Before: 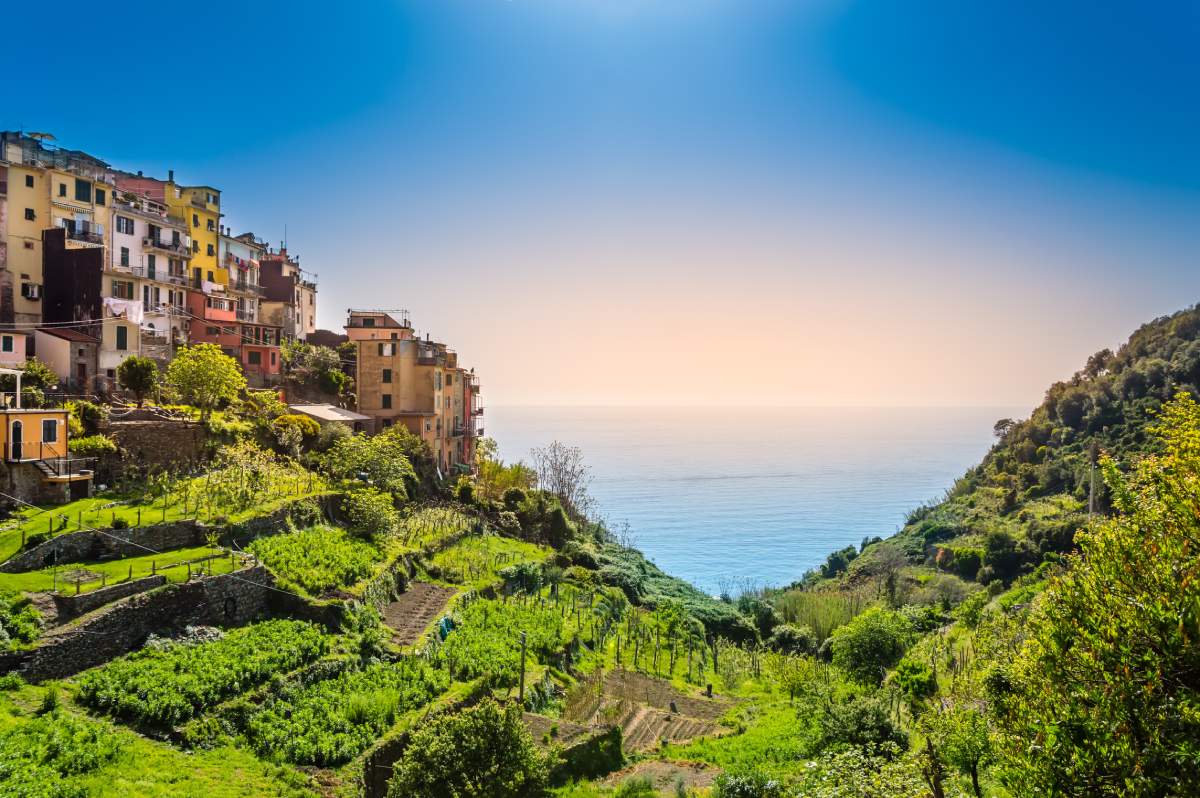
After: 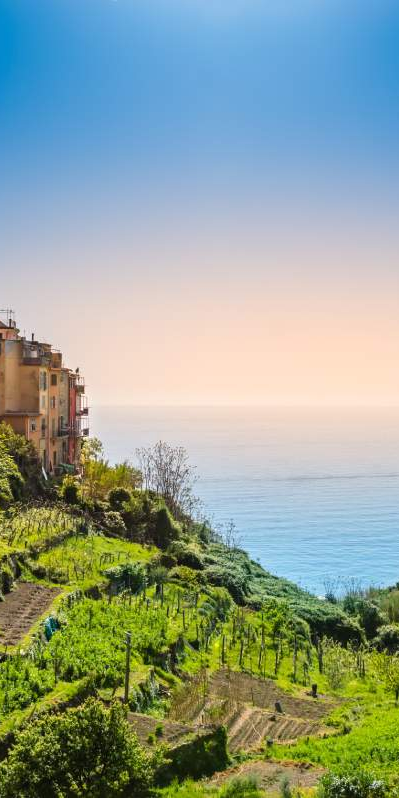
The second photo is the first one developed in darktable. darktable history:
crop: left 32.992%, right 33.74%
